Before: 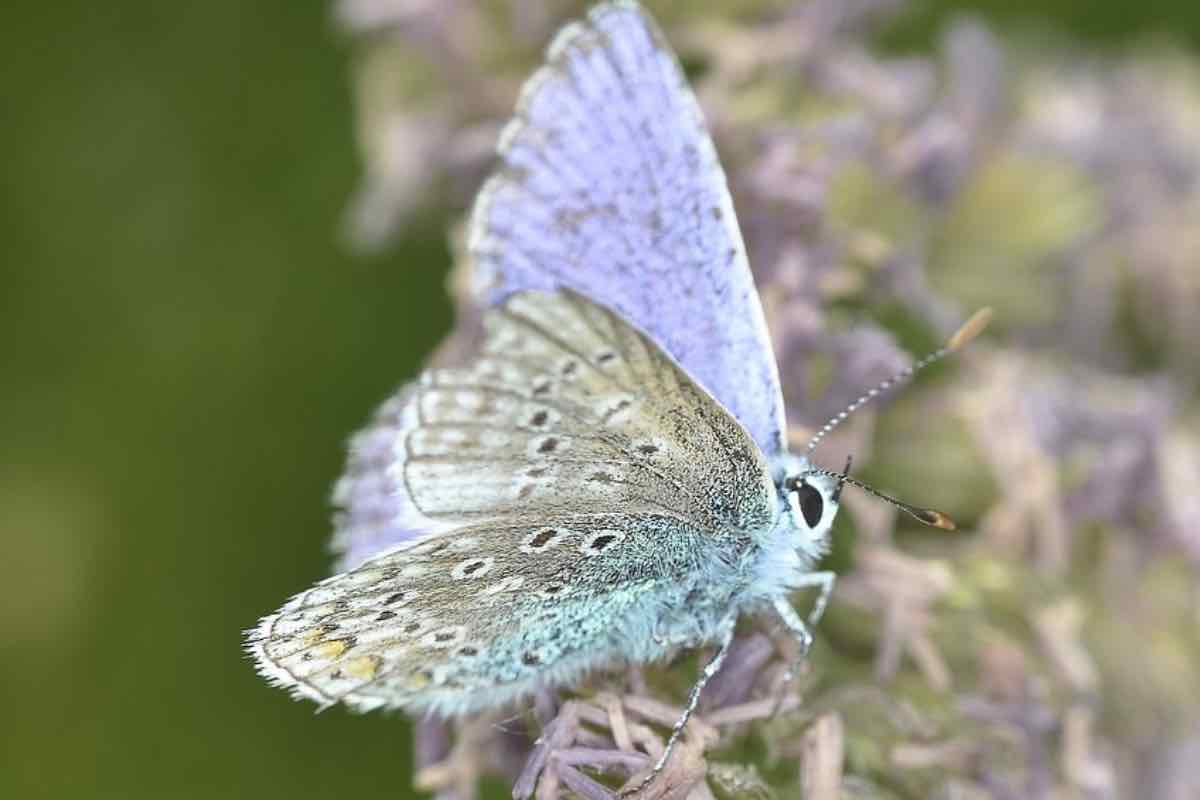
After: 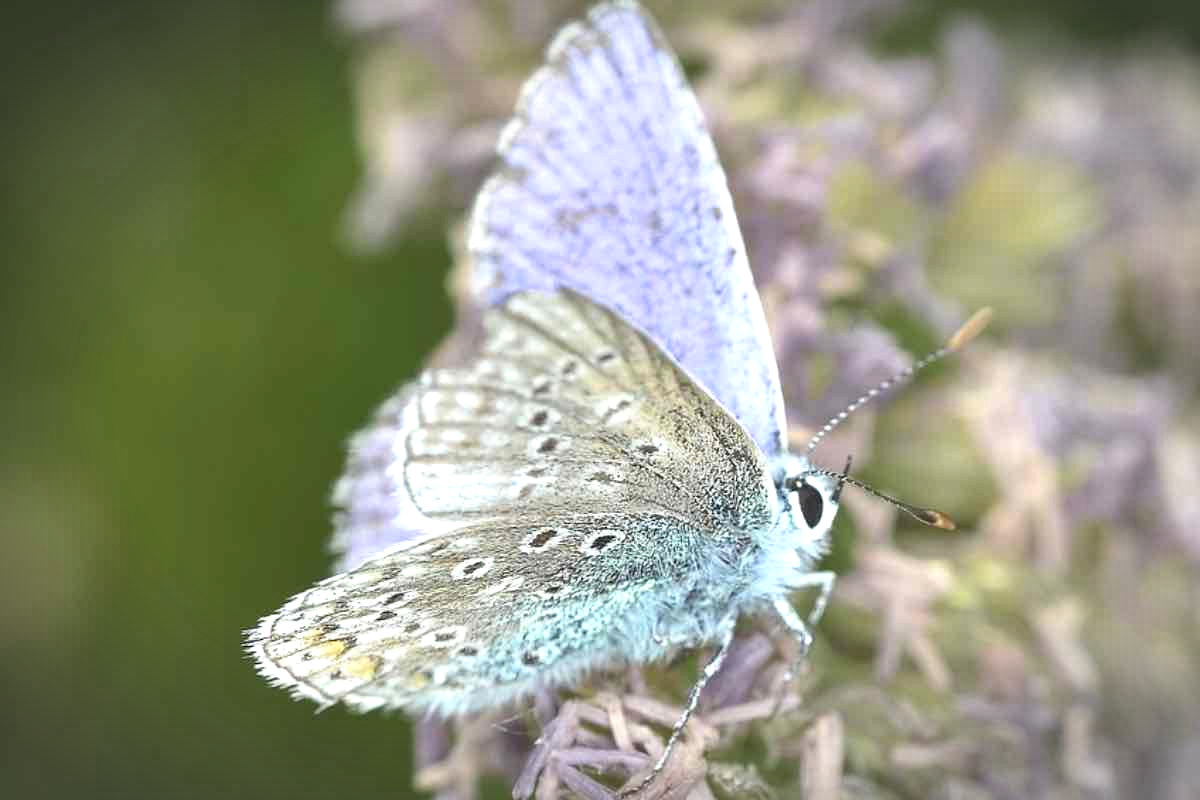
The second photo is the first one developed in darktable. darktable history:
vignetting: automatic ratio true
exposure: black level correction 0, exposure 0.399 EV, compensate exposure bias true, compensate highlight preservation false
